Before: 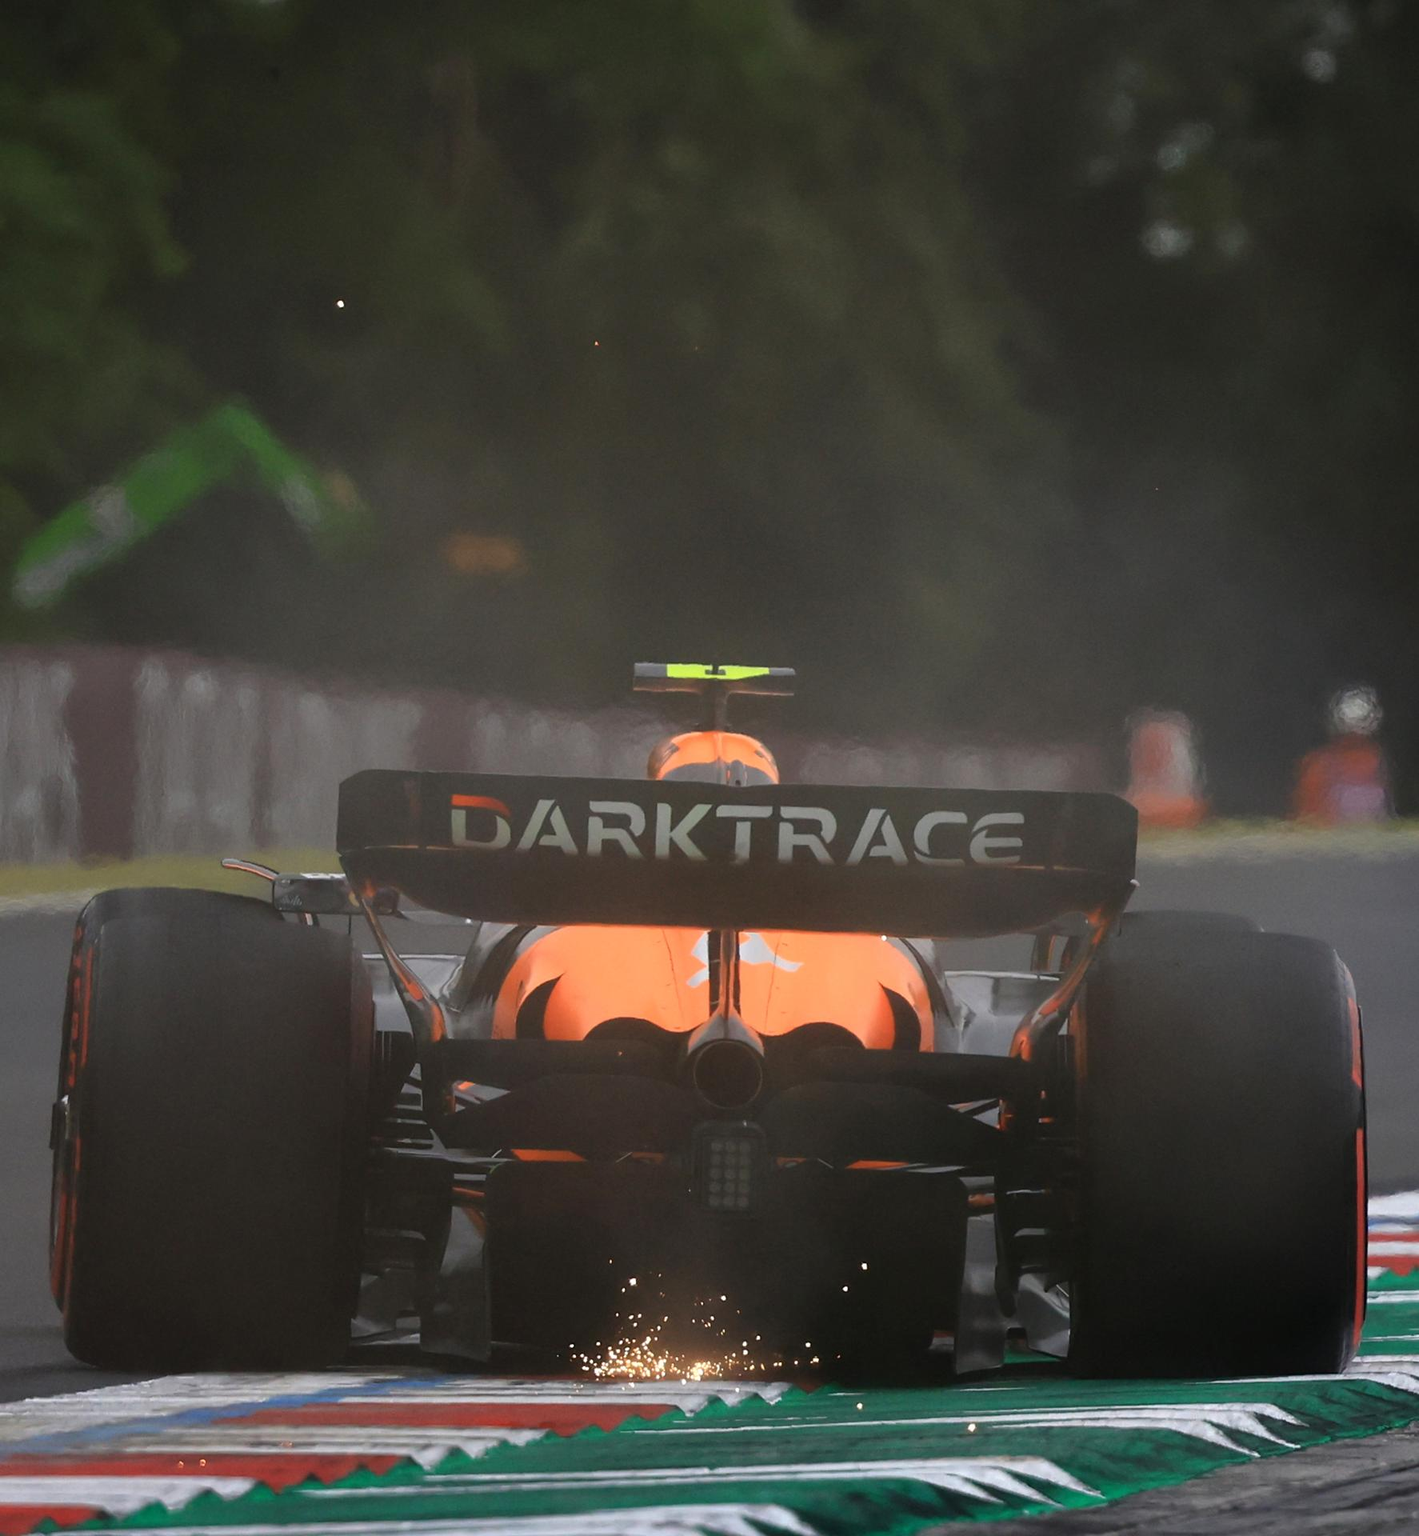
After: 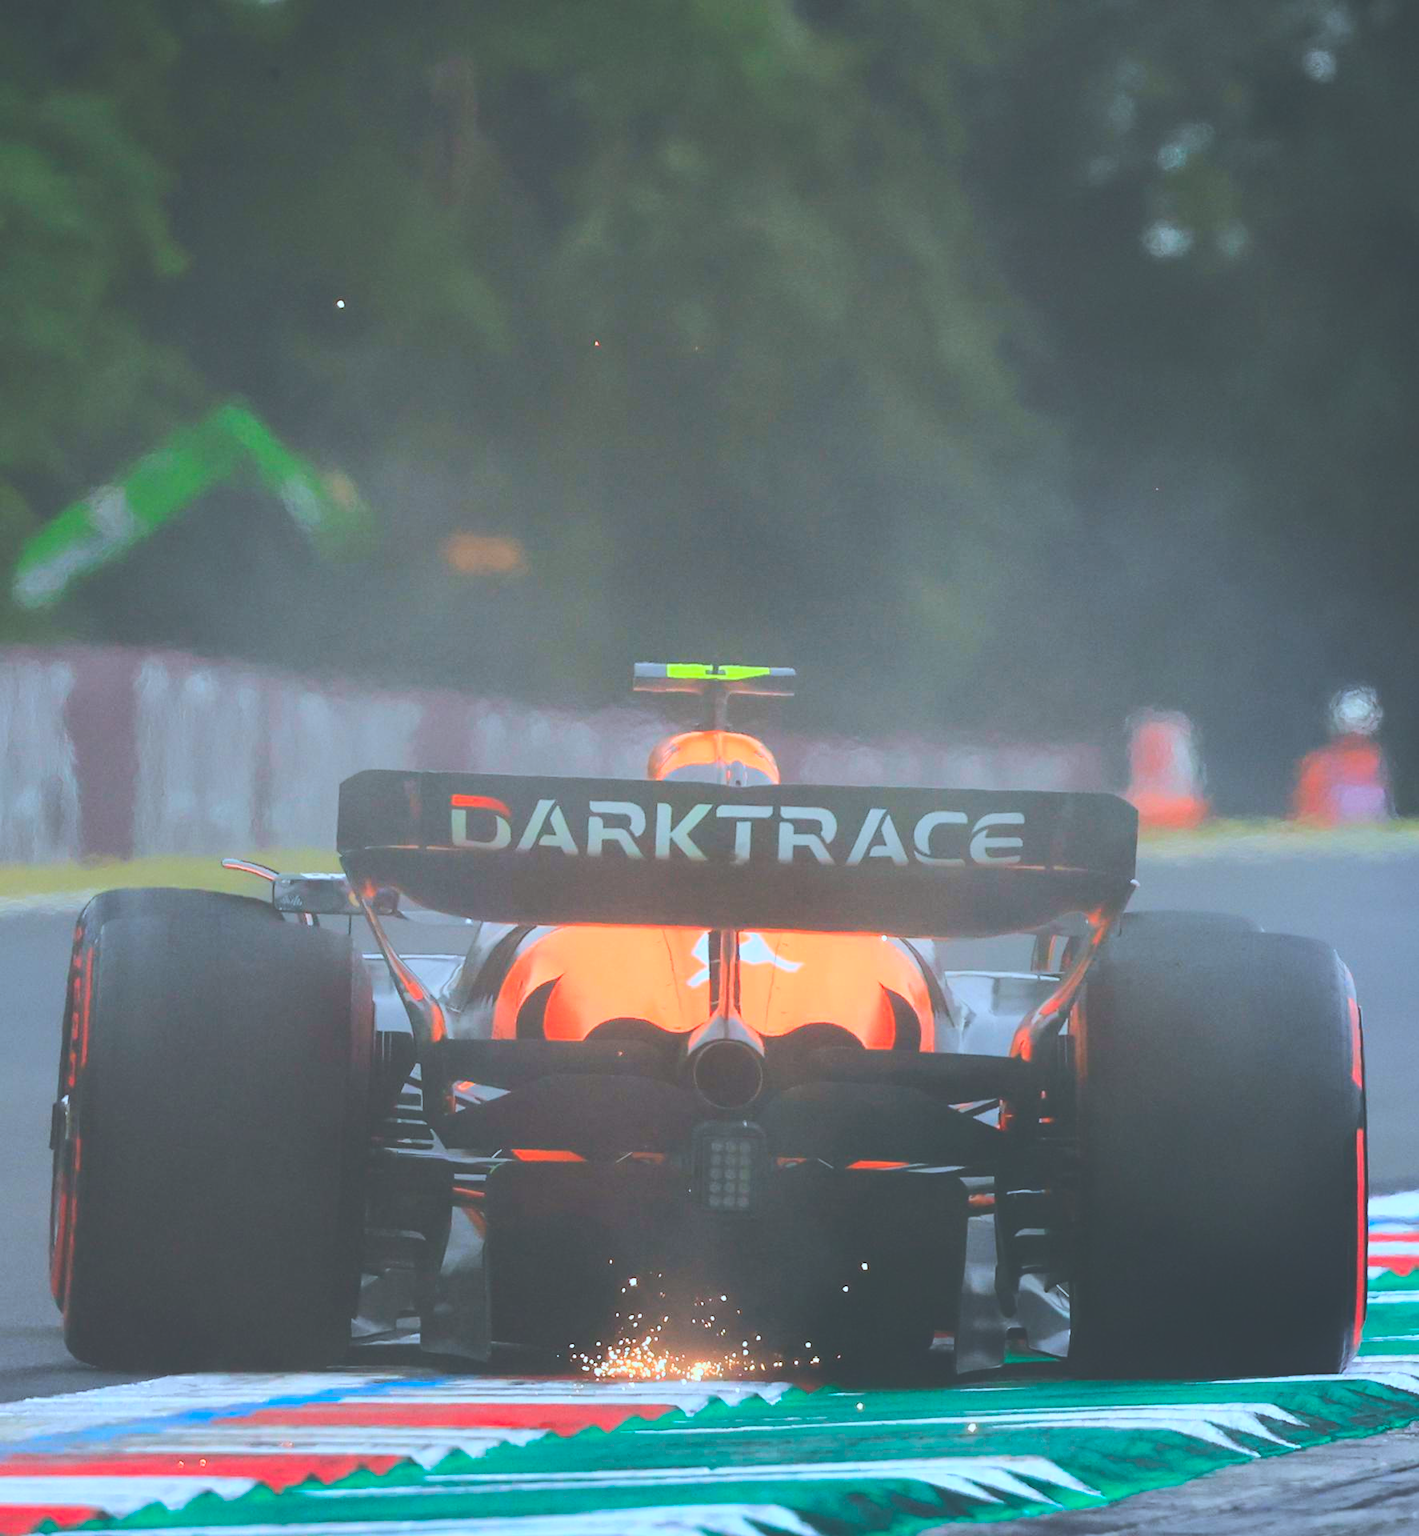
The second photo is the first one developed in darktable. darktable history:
color correction: highlights a* -9.12, highlights b* -23.42
base curve: curves: ch0 [(0, 0.007) (0.028, 0.063) (0.121, 0.311) (0.46, 0.743) (0.859, 0.957) (1, 1)]
contrast brightness saturation: saturation 0.489
local contrast: mode bilateral grid, contrast 99, coarseness 99, detail 89%, midtone range 0.2
exposure: black level correction -0.016, compensate highlight preservation false
